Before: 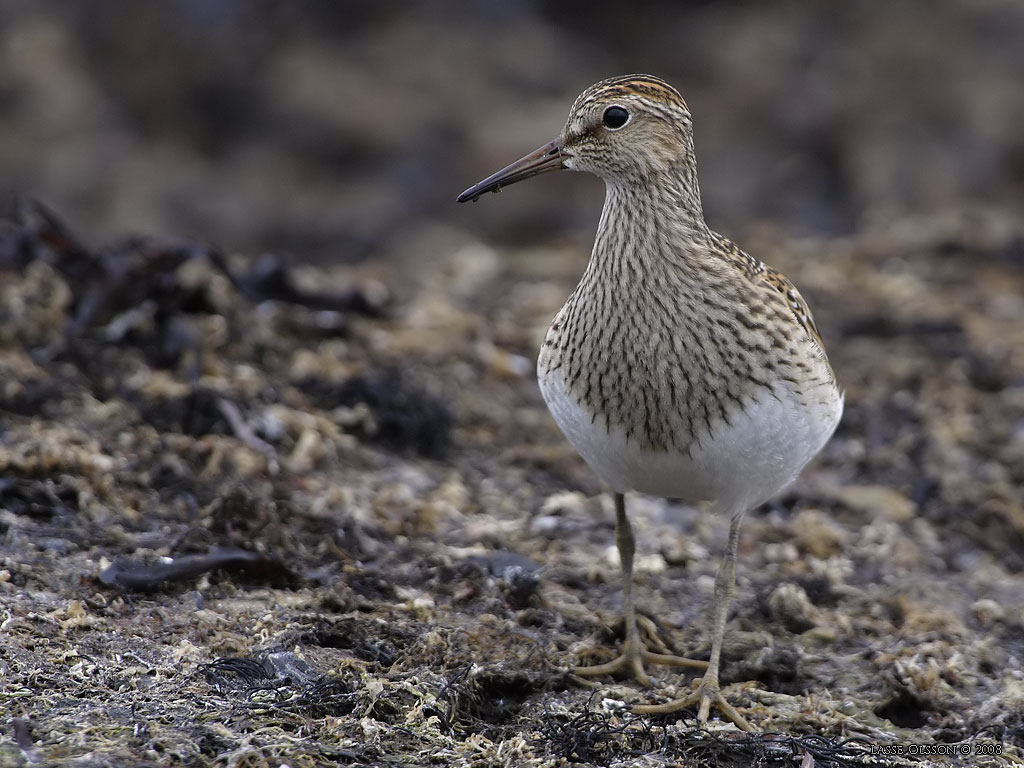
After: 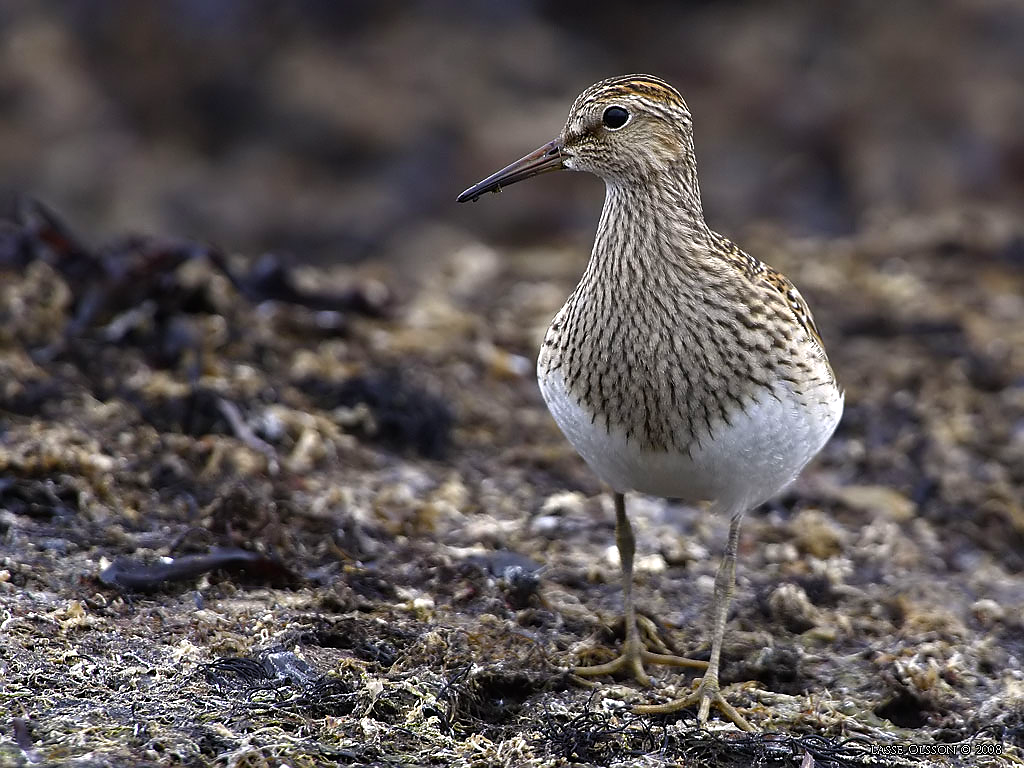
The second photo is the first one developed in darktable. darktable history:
sharpen: radius 0.982, amount 0.604
color balance rgb: perceptual saturation grading › global saturation 34.808%, perceptual saturation grading › highlights -29.97%, perceptual saturation grading › shadows 35.566%, perceptual brilliance grading › global brilliance 20.676%, perceptual brilliance grading › shadows -35.344%
